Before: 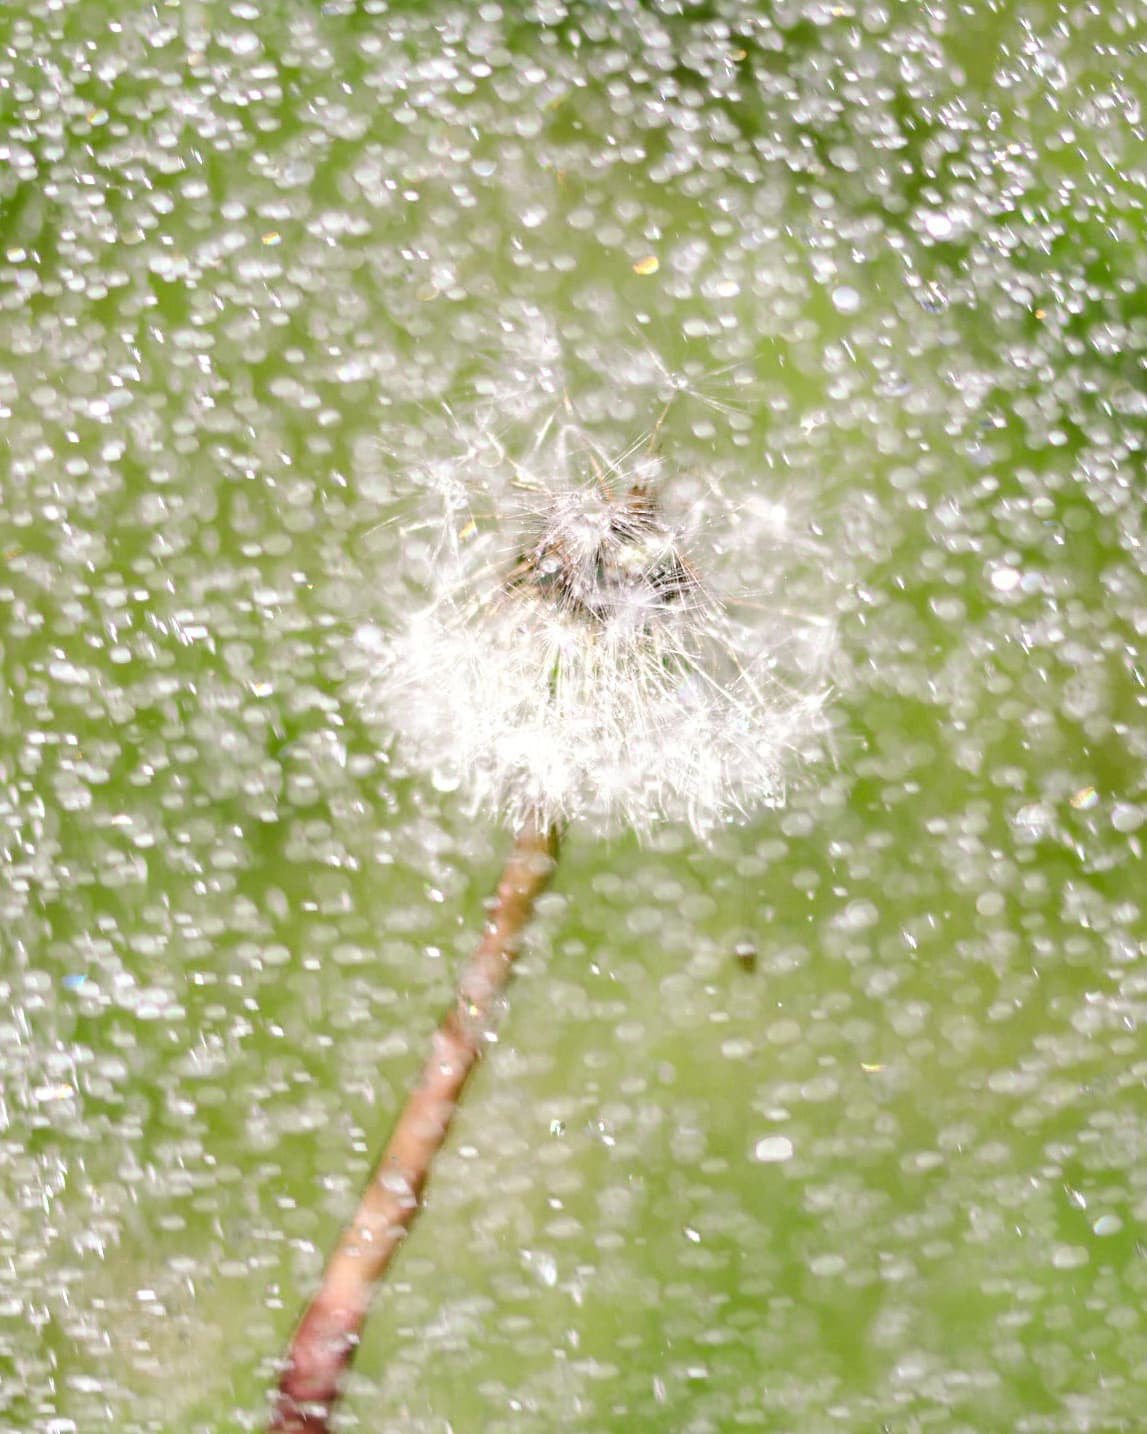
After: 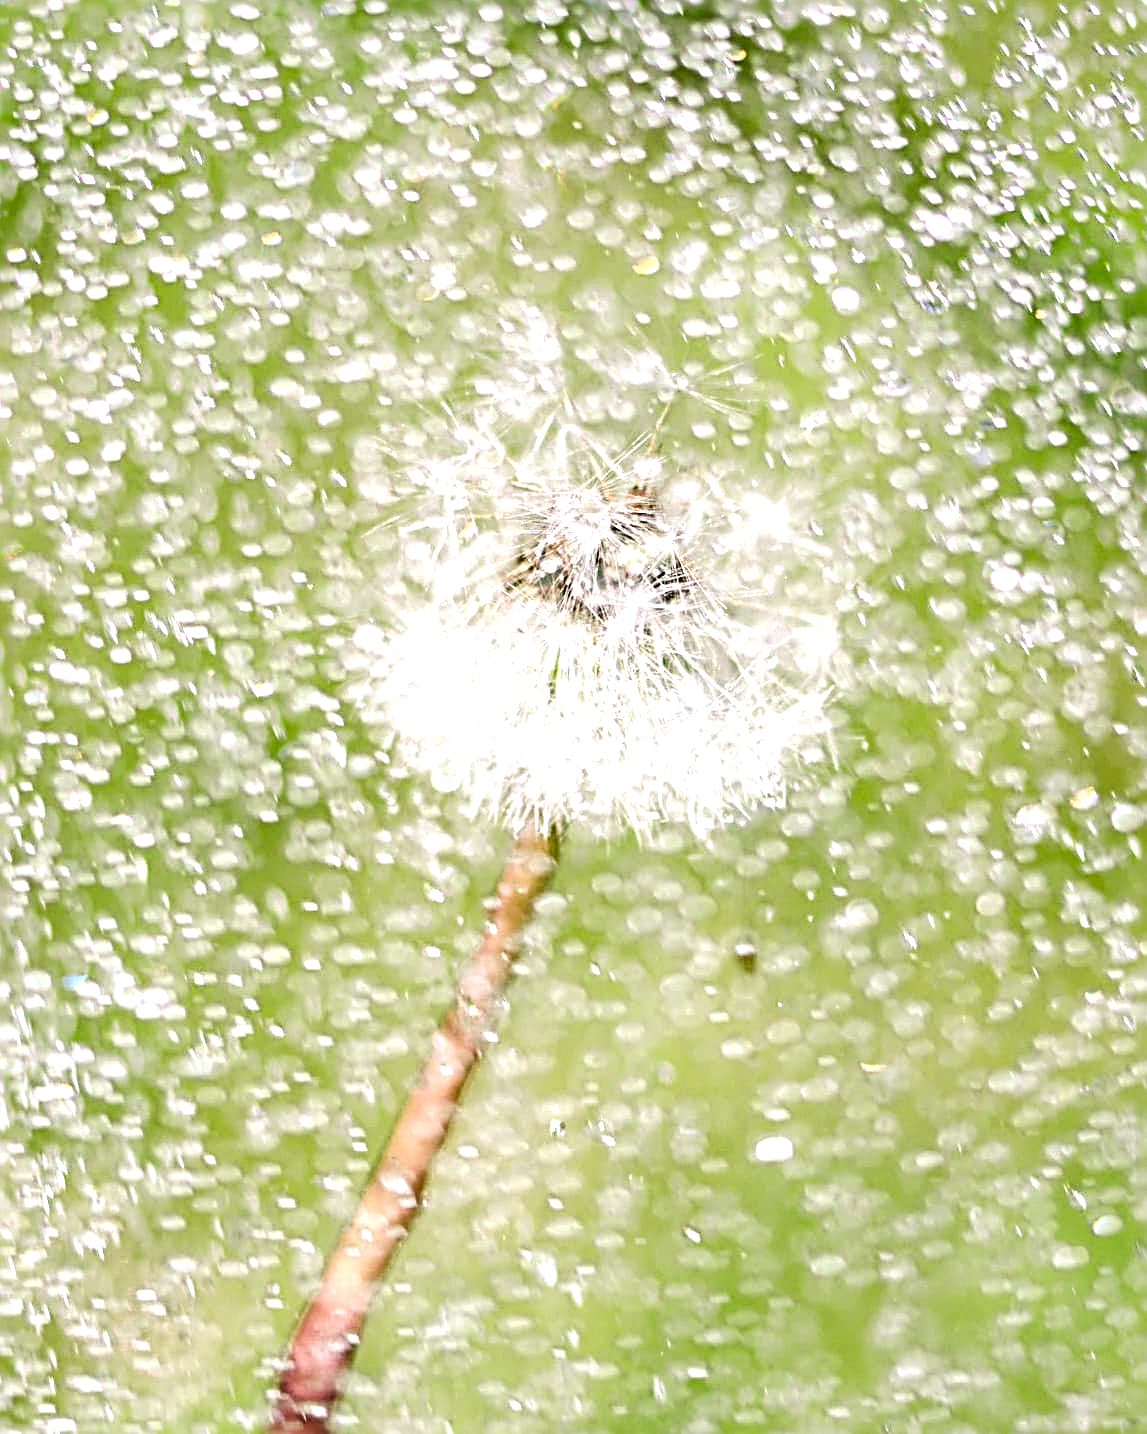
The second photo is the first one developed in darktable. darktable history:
sharpen: radius 3.69, amount 0.928
exposure: black level correction 0.001, exposure 0.5 EV, compensate exposure bias true, compensate highlight preservation false
